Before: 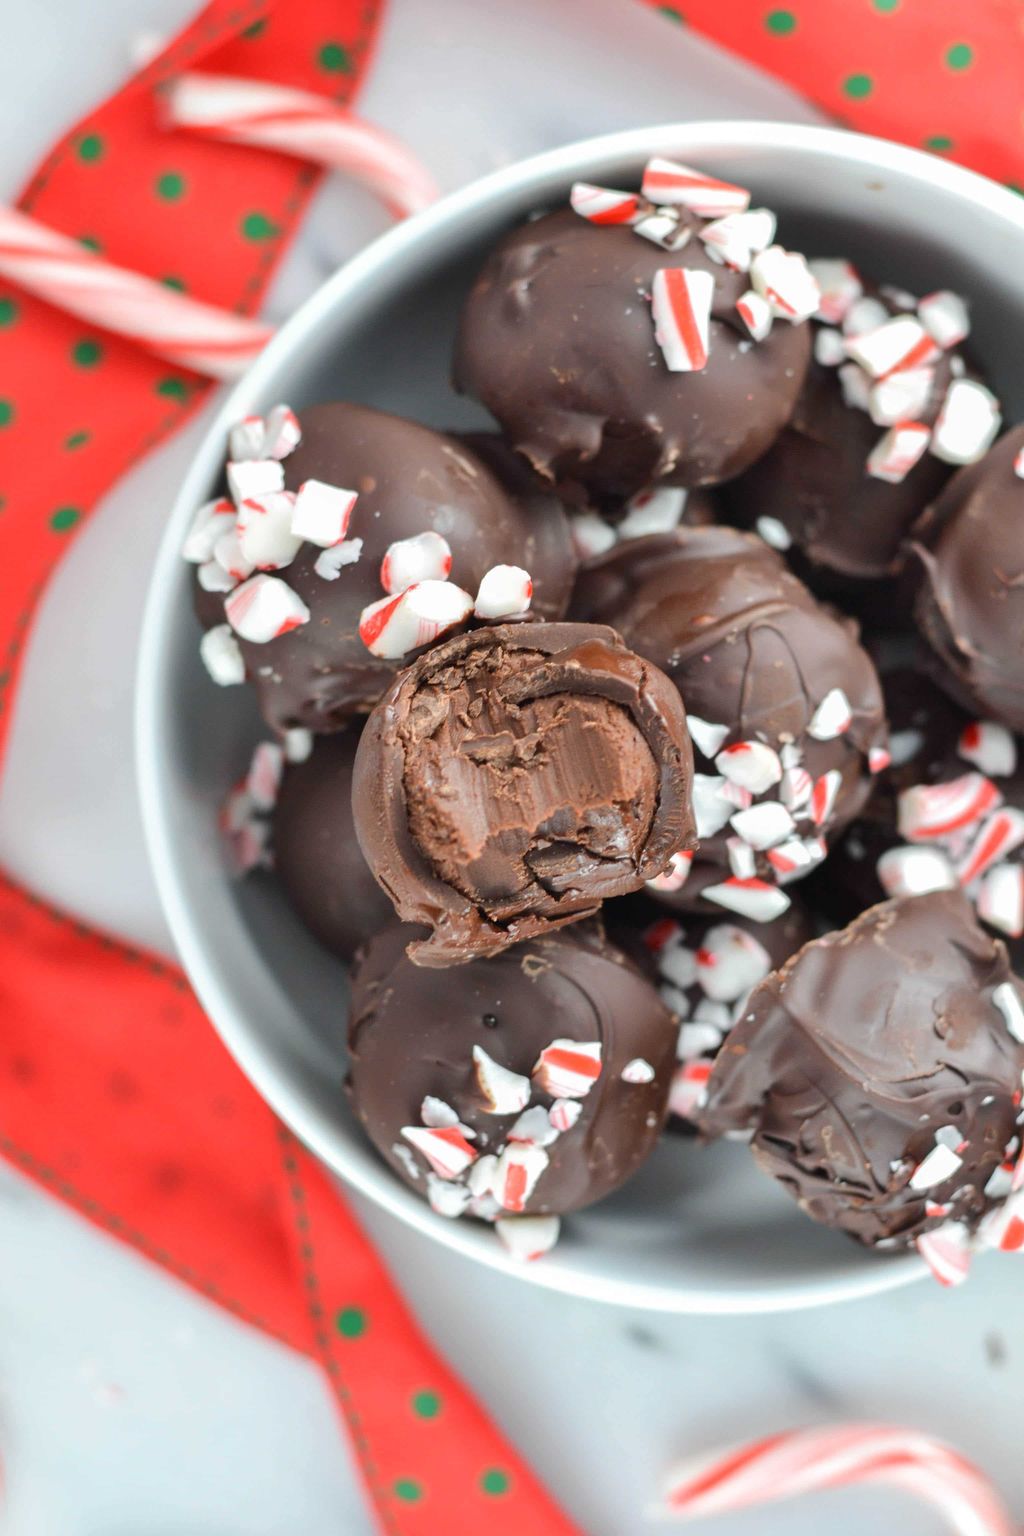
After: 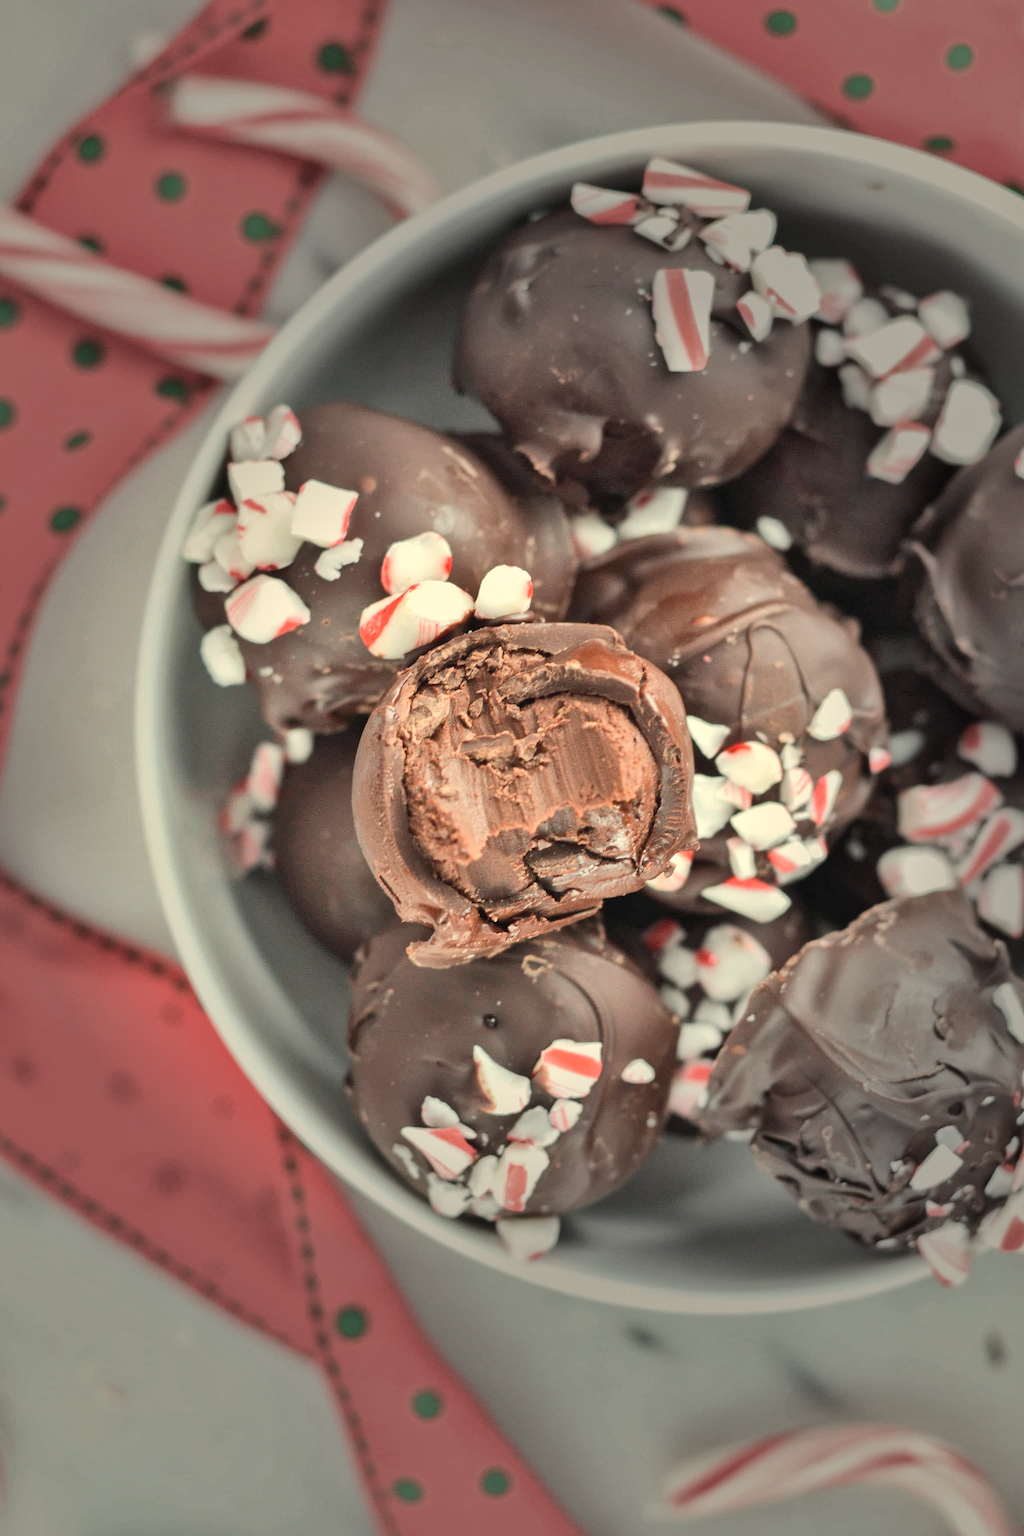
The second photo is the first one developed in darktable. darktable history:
contrast brightness saturation: contrast 0.14, brightness 0.21
sharpen: radius 1.272, amount 0.305, threshold 0
shadows and highlights: low approximation 0.01, soften with gaussian
exposure: exposure -0.151 EV, compensate highlight preservation false
vignetting: fall-off start 31.28%, fall-off radius 34.64%, brightness -0.575
white balance: red 1.08, blue 0.791
local contrast: mode bilateral grid, contrast 20, coarseness 50, detail 132%, midtone range 0.2
color correction: highlights a* -0.772, highlights b* -8.92
